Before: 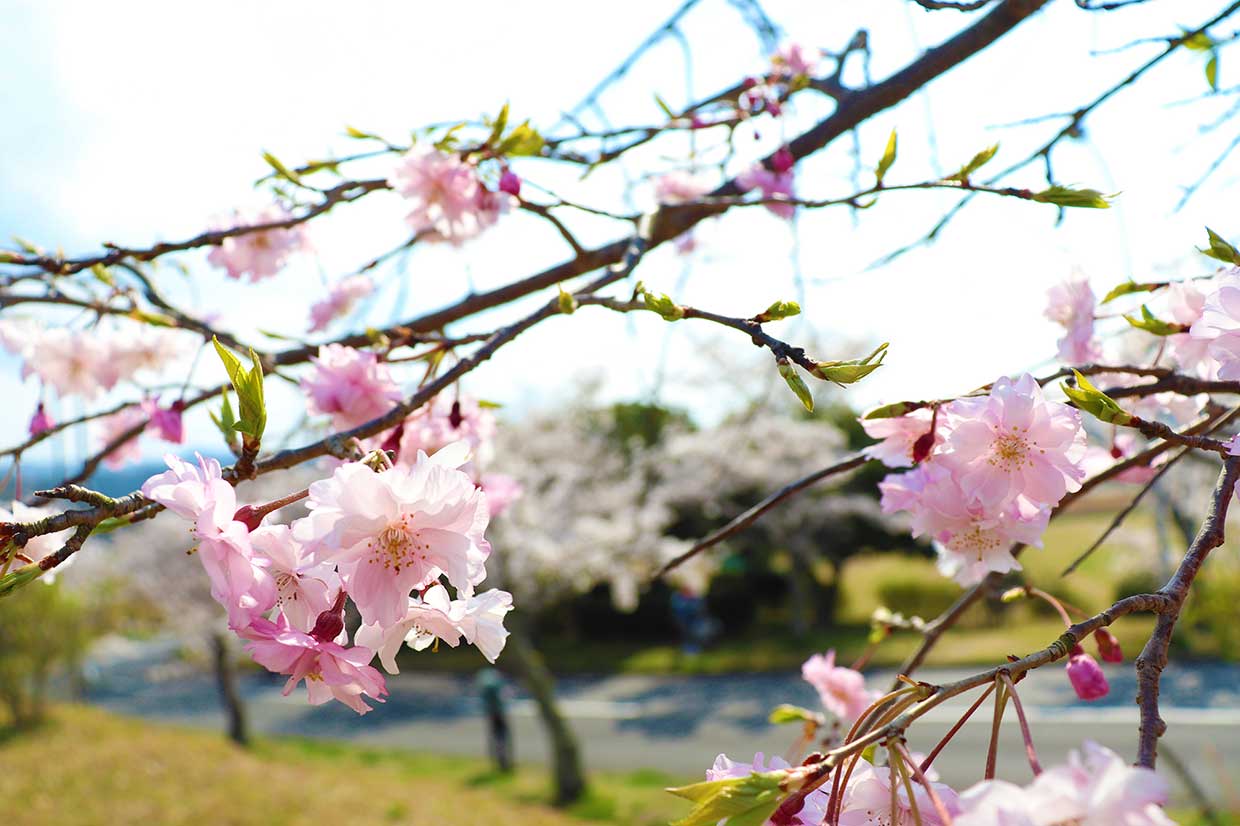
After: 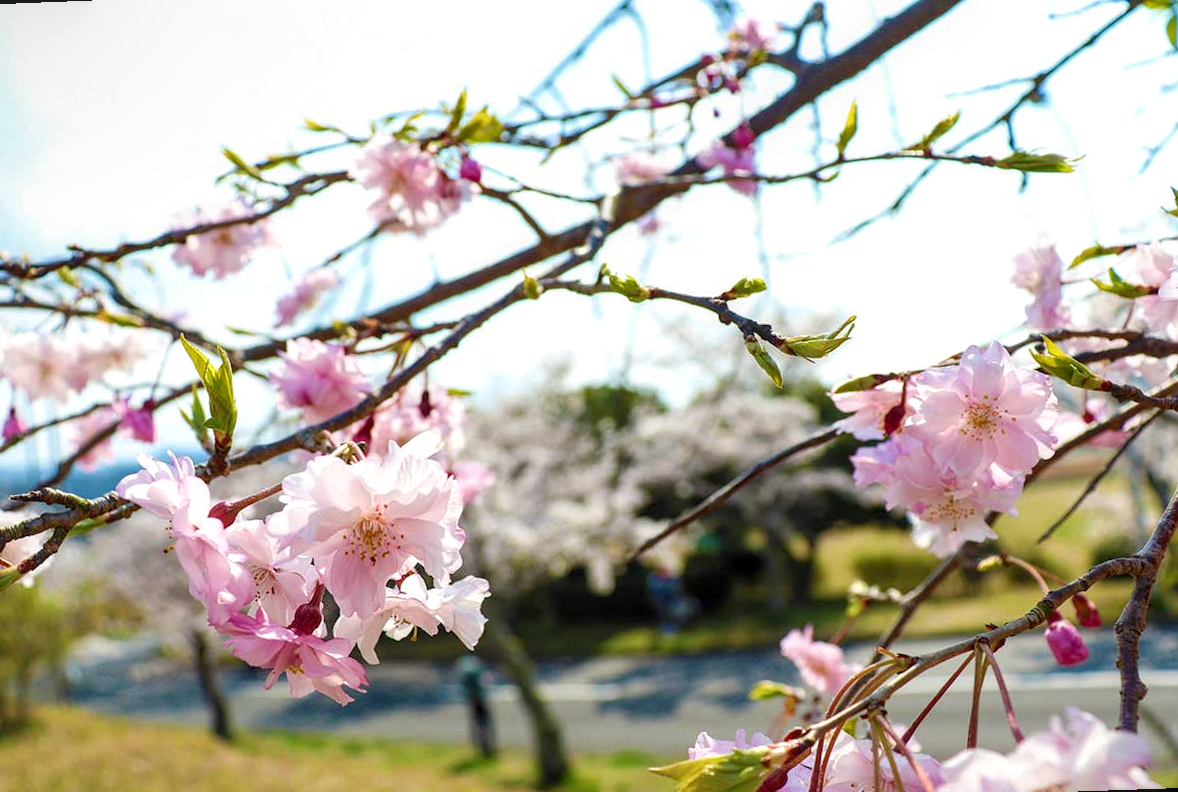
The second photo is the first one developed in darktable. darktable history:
rotate and perspective: rotation -2.12°, lens shift (vertical) 0.009, lens shift (horizontal) -0.008, automatic cropping original format, crop left 0.036, crop right 0.964, crop top 0.05, crop bottom 0.959
local contrast: detail 130%
